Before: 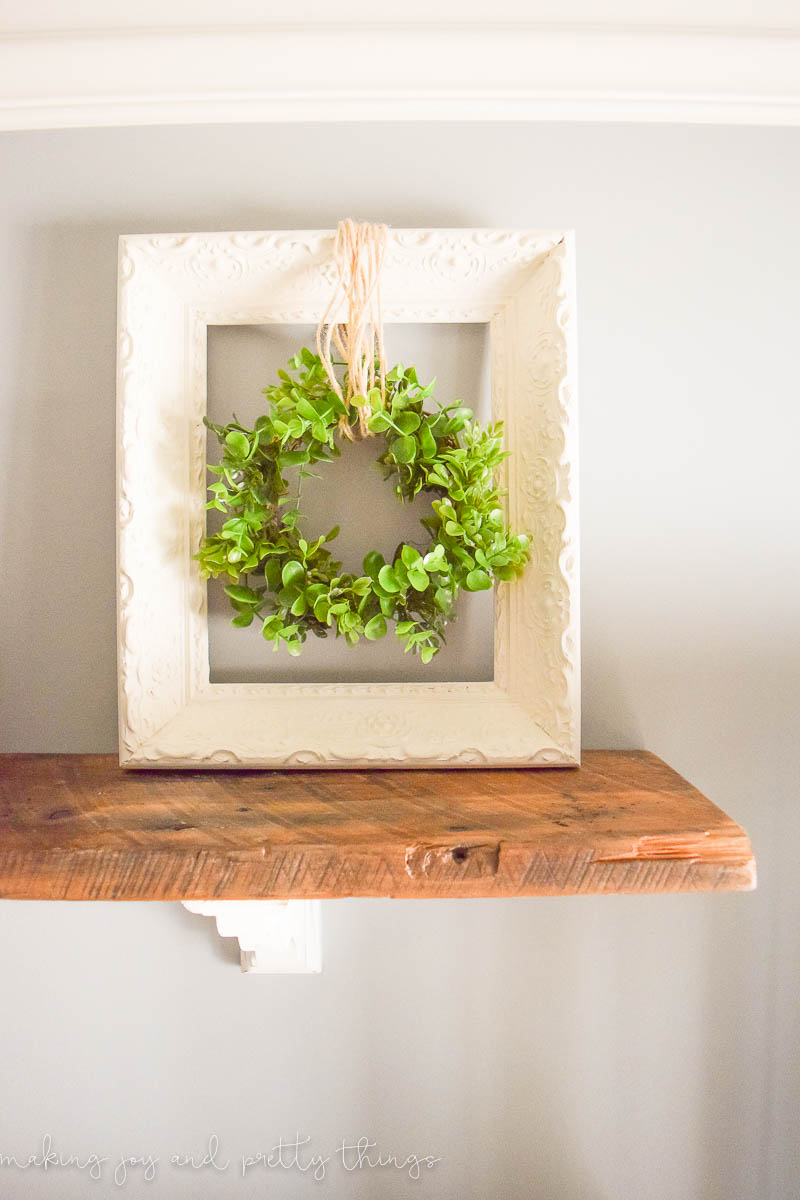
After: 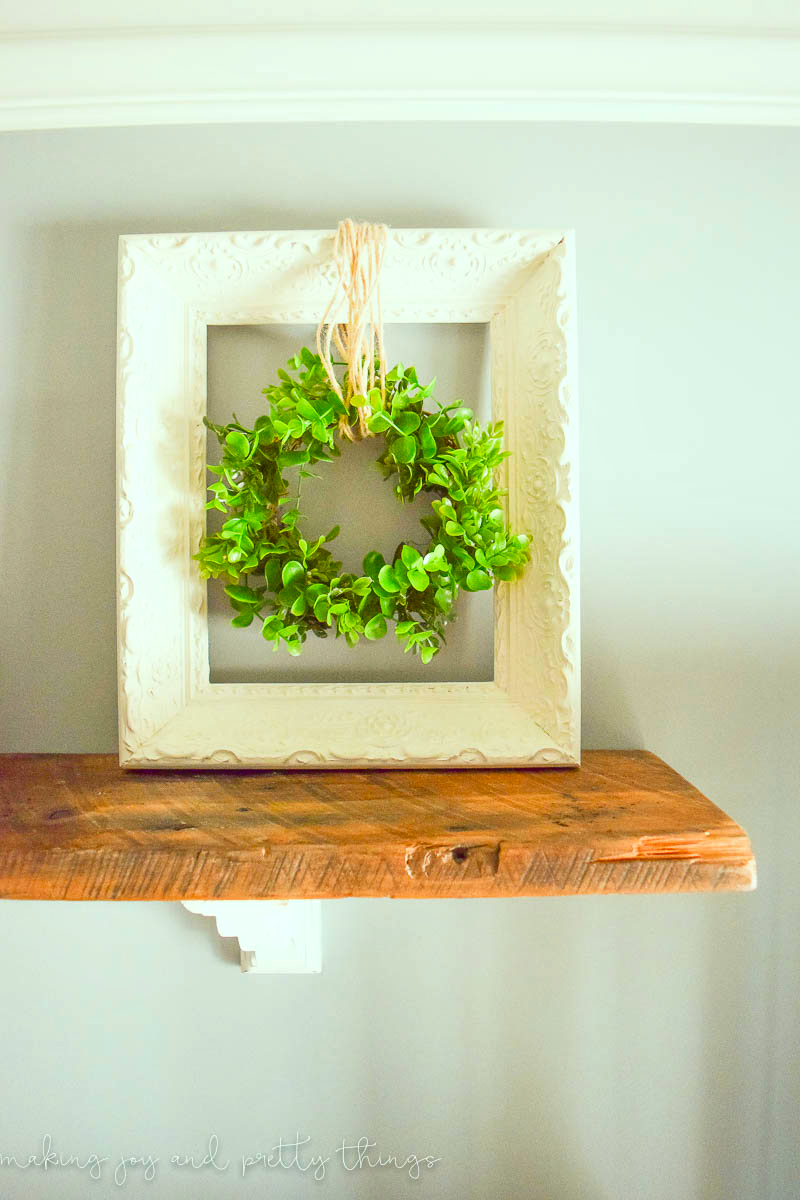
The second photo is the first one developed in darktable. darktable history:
color correction: highlights a* -7.33, highlights b* 1.26, shadows a* -3.55, saturation 1.4
local contrast: mode bilateral grid, contrast 20, coarseness 50, detail 120%, midtone range 0.2
